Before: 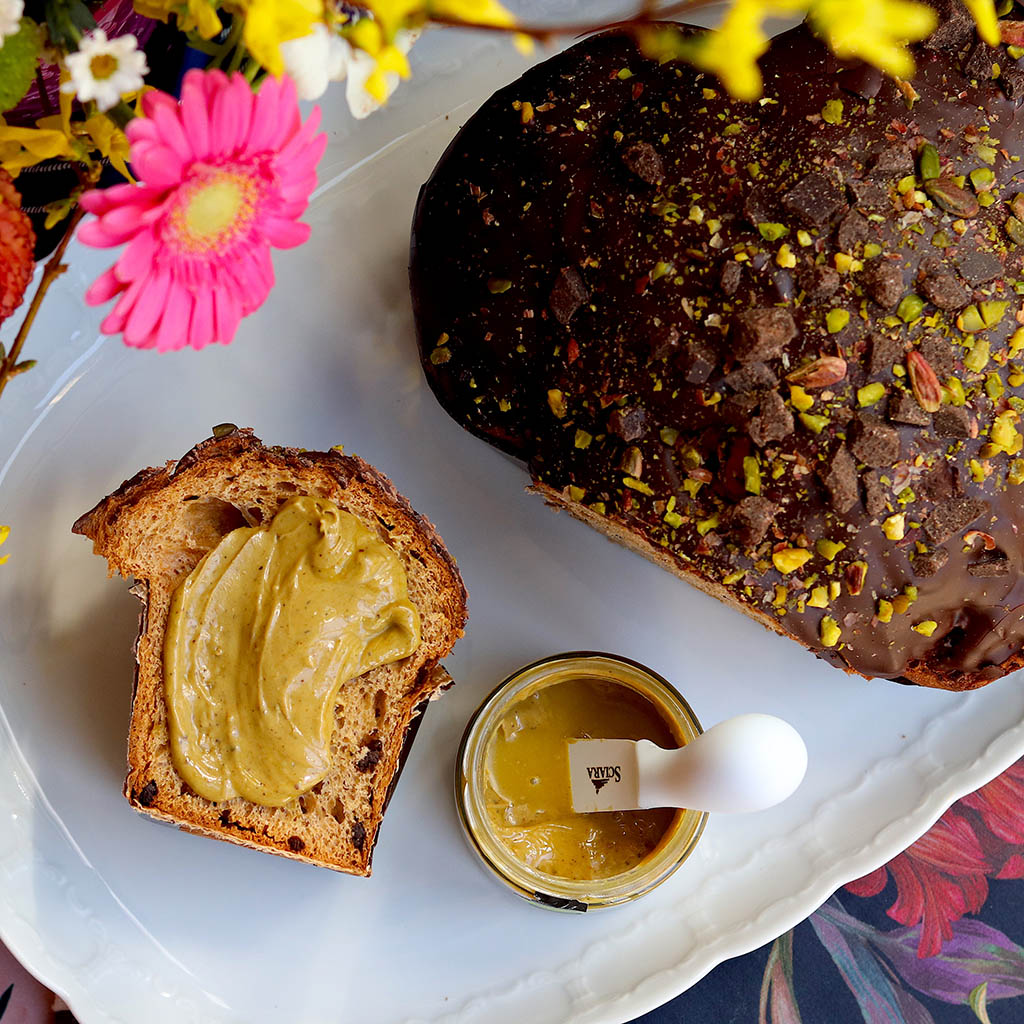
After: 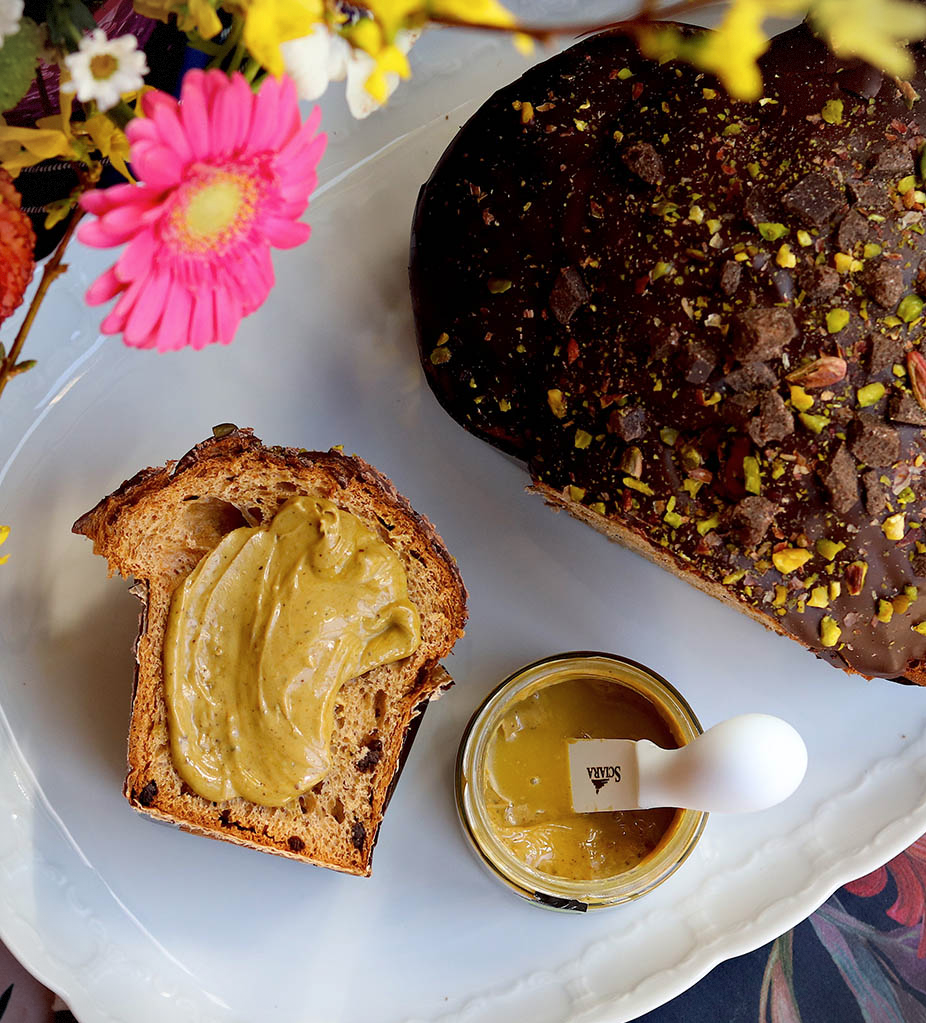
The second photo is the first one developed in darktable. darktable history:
contrast brightness saturation: saturation -0.047
crop: right 9.501%, bottom 0.029%
vignetting: fall-off start 100.45%, dithering 8-bit output
